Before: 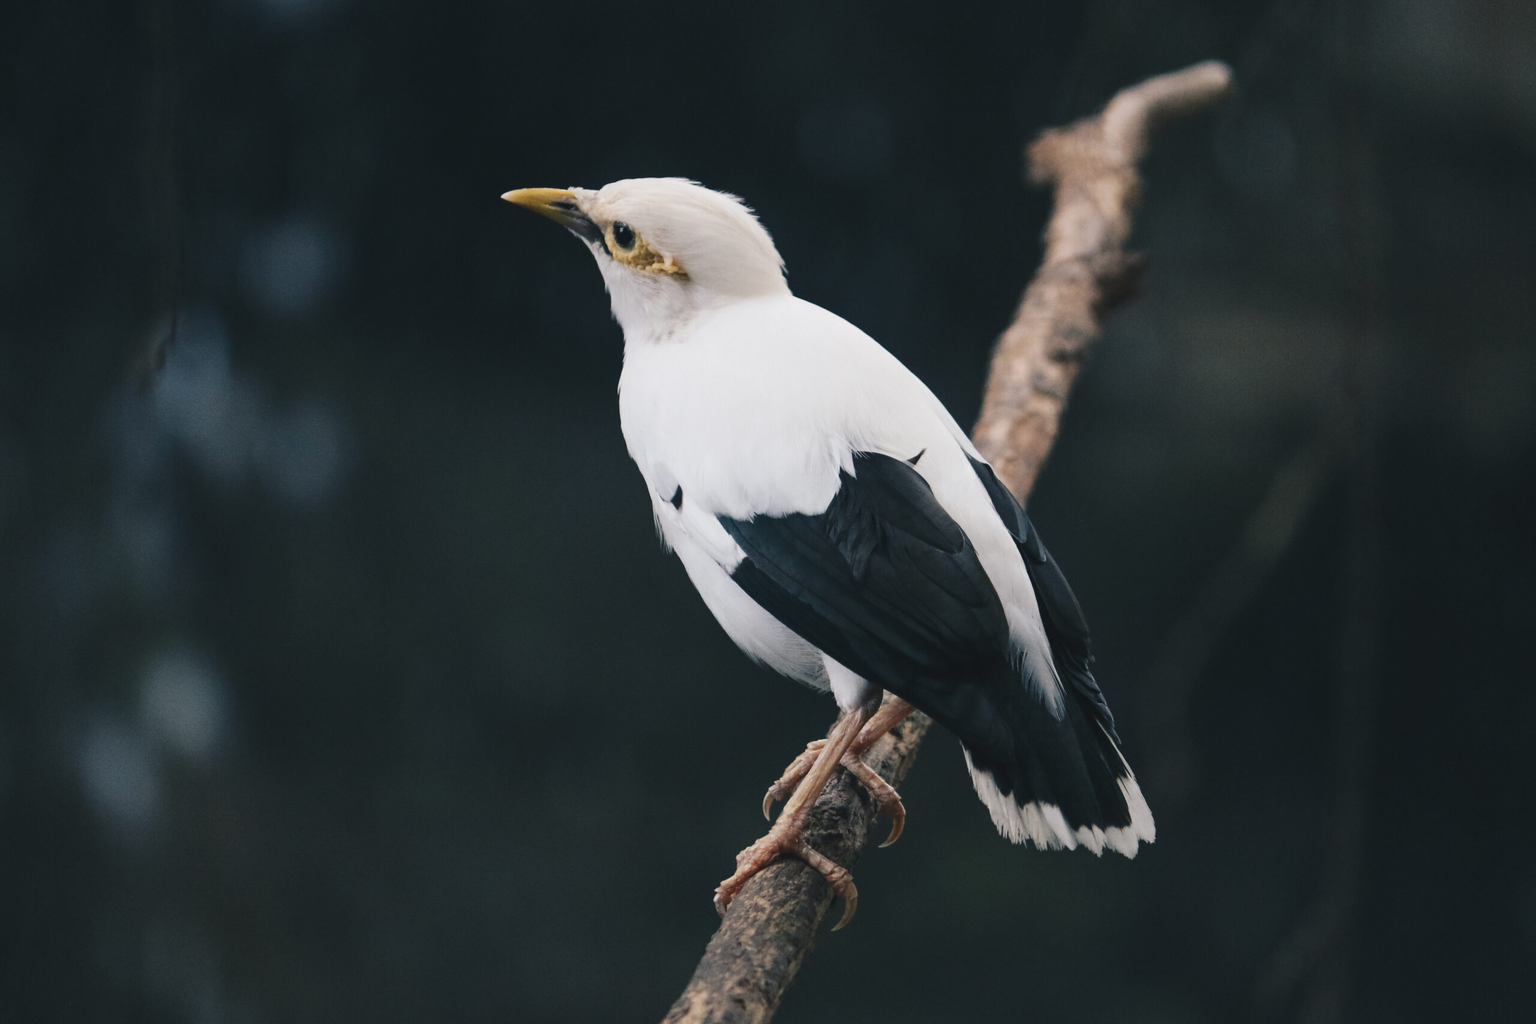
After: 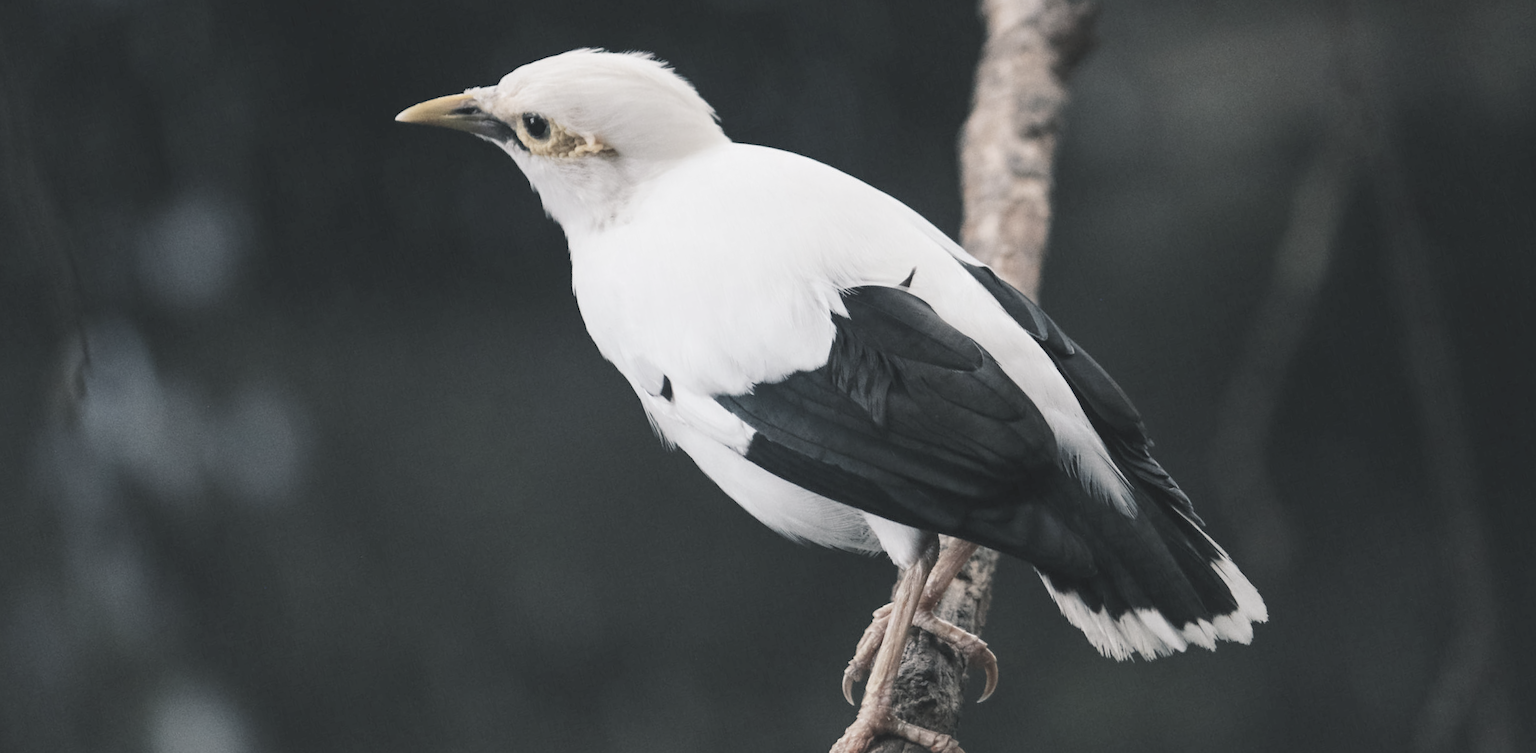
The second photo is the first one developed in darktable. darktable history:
local contrast: highlights 100%, shadows 100%, detail 120%, midtone range 0.2
rotate and perspective: rotation -14.8°, crop left 0.1, crop right 0.903, crop top 0.25, crop bottom 0.748
contrast brightness saturation: brightness 0.18, saturation -0.5
